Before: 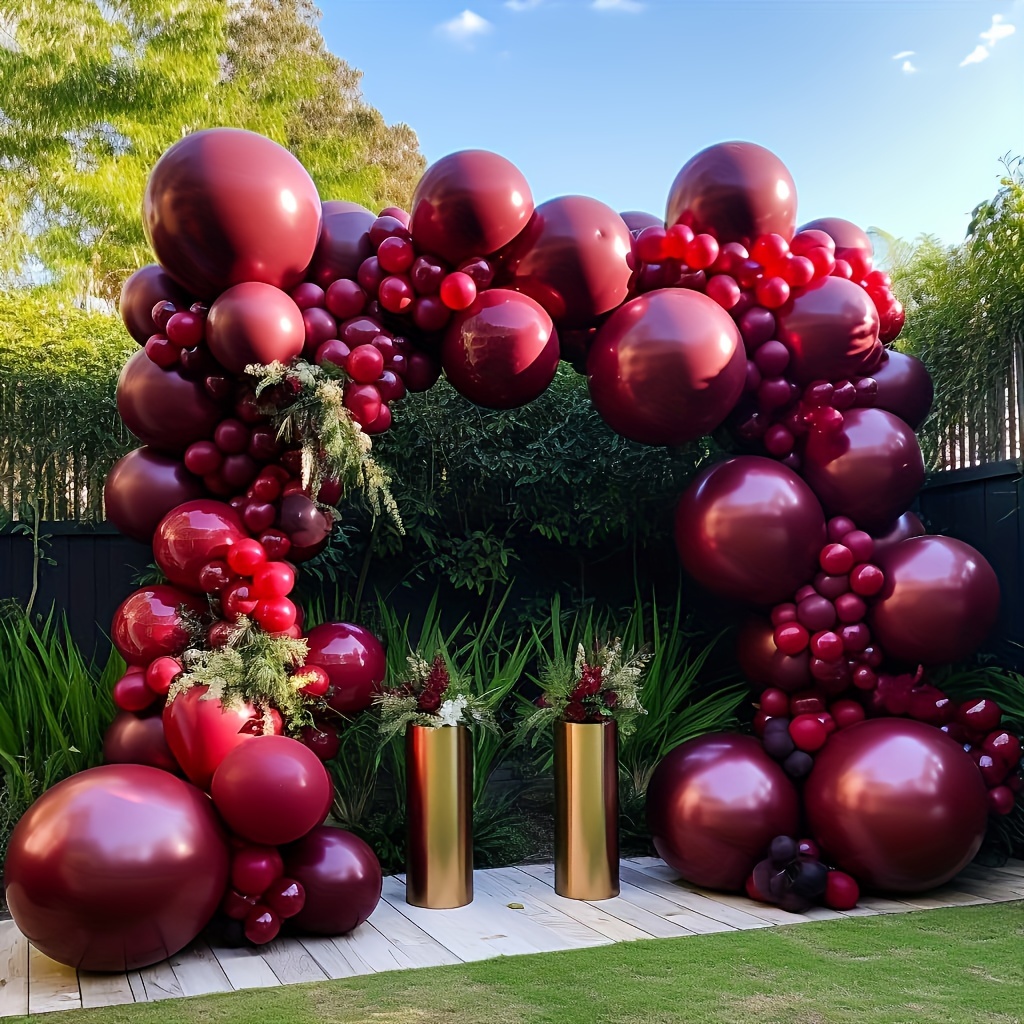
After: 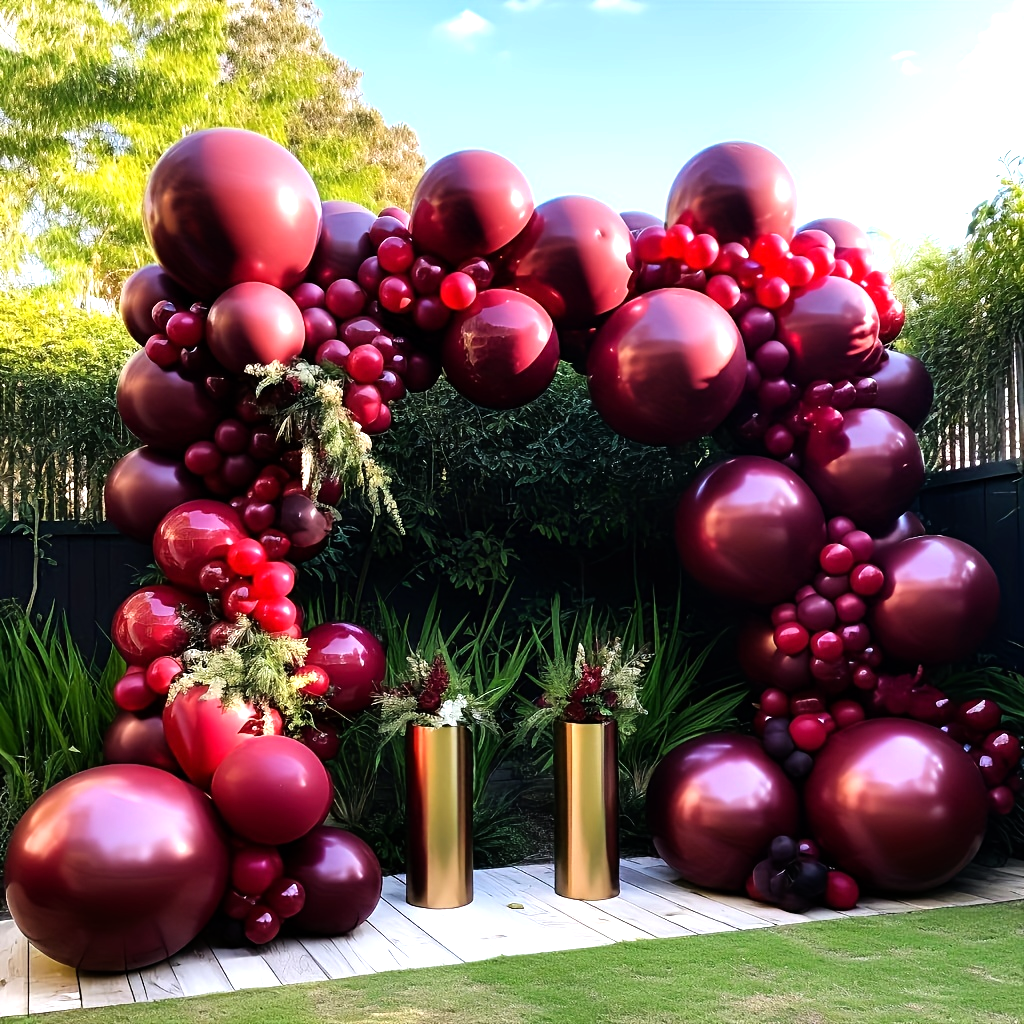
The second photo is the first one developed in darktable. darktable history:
tone equalizer: -8 EV -0.711 EV, -7 EV -0.677 EV, -6 EV -0.569 EV, -5 EV -0.401 EV, -3 EV 0.388 EV, -2 EV 0.6 EV, -1 EV 0.684 EV, +0 EV 0.772 EV
